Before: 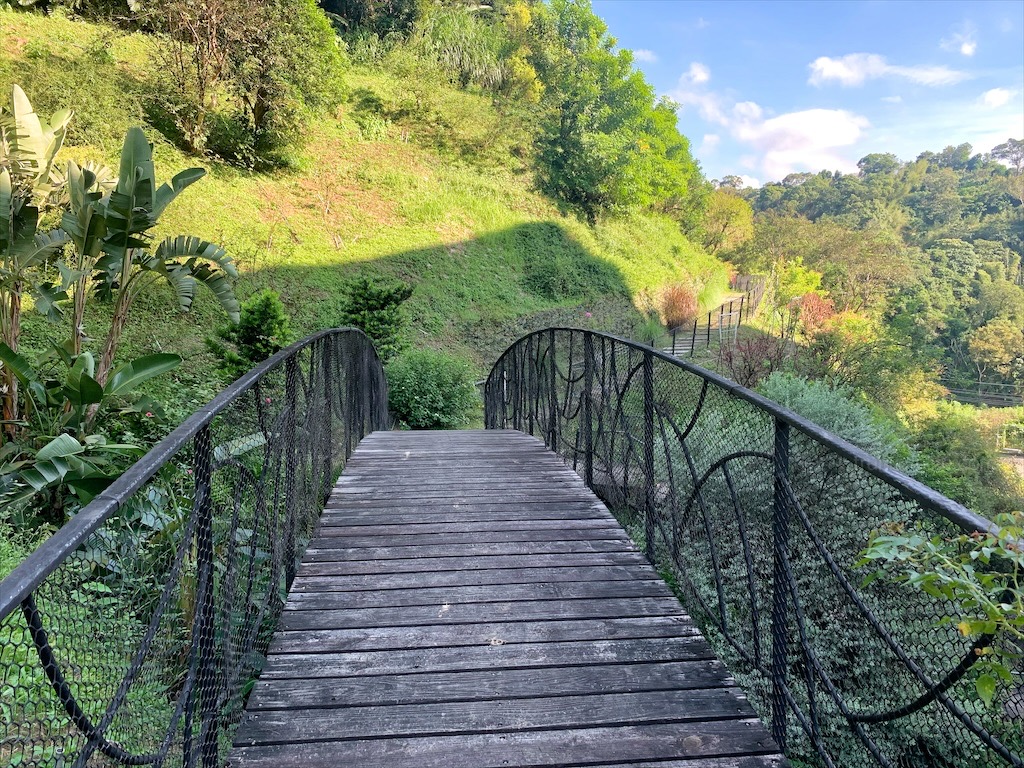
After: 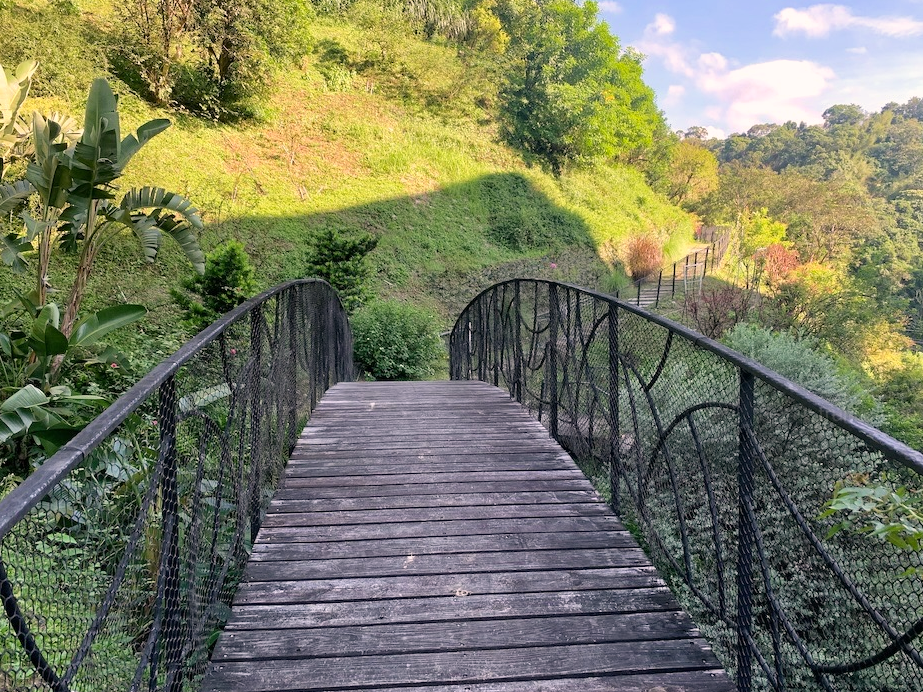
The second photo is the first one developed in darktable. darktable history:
crop: left 3.476%, top 6.466%, right 6.313%, bottom 3.34%
color correction: highlights a* 6.96, highlights b* 4.31
